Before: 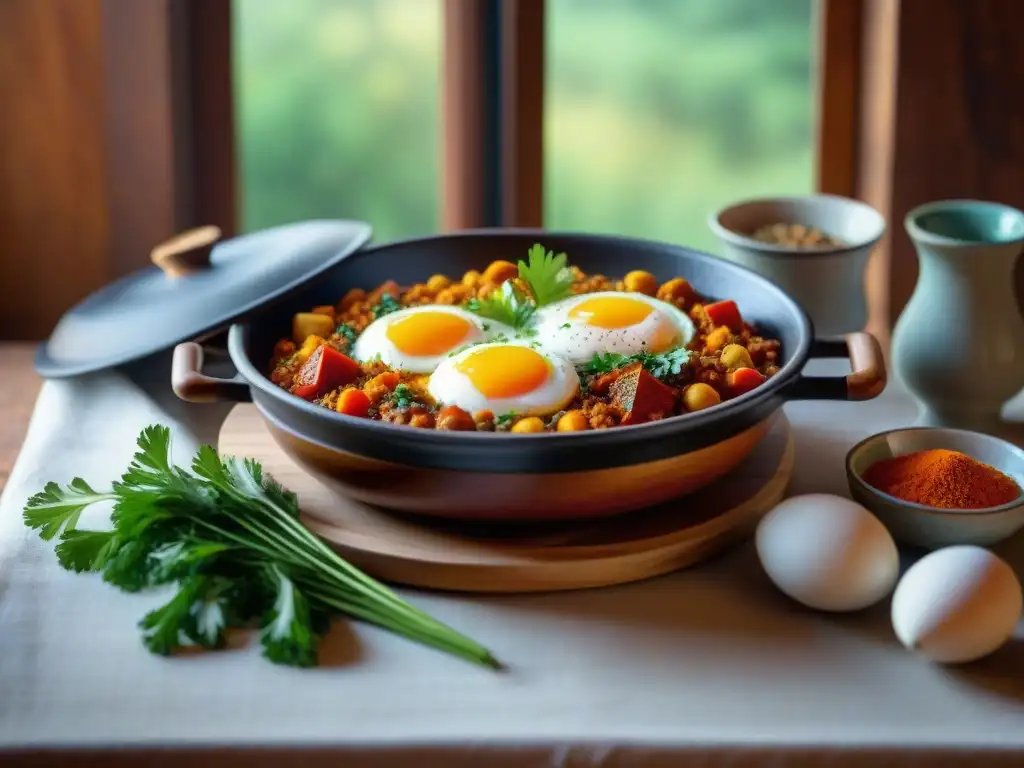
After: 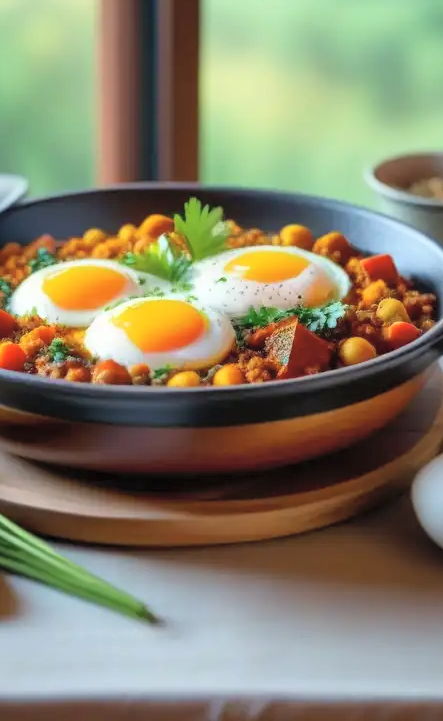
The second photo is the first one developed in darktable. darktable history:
crop: left 33.623%, top 6.012%, right 23.103%
contrast brightness saturation: brightness 0.144
